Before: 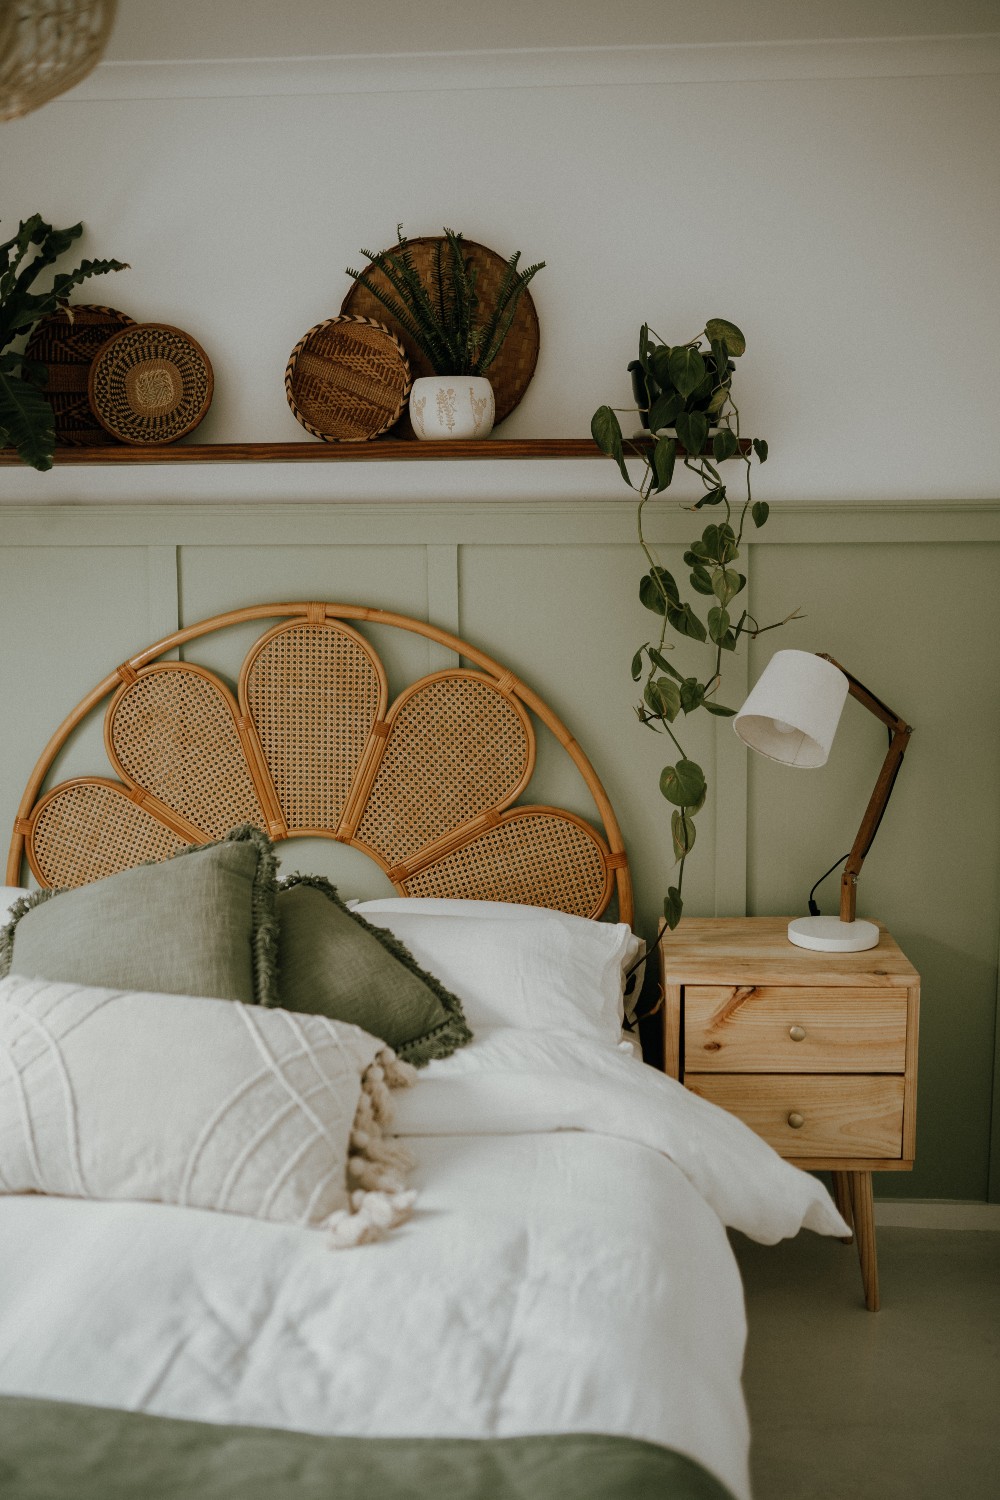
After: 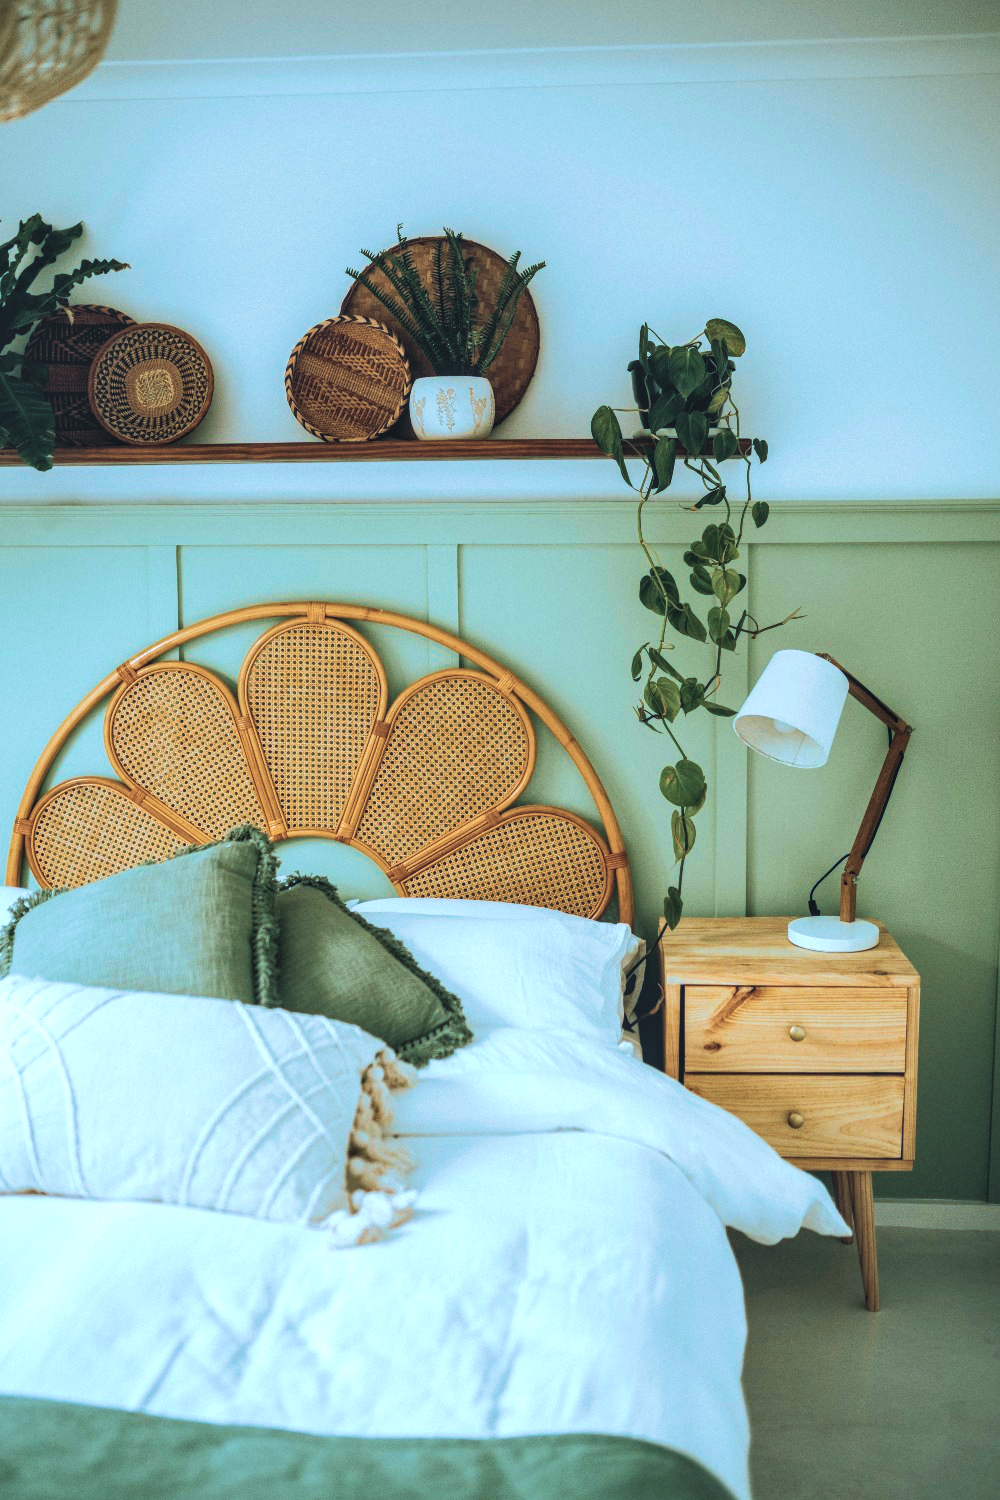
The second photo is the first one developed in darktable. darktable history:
exposure: black level correction 0.001, compensate highlight preservation false
color correction: highlights a* -9.35, highlights b* -23.15
tone equalizer: on, module defaults
contrast brightness saturation: brightness 0.28
color balance rgb: global offset › luminance 0.71%, perceptual saturation grading › global saturation -11.5%, perceptual brilliance grading › highlights 17.77%, perceptual brilliance grading › mid-tones 31.71%, perceptual brilliance grading › shadows -31.01%, global vibrance 50%
local contrast: detail 130%
velvia: strength 75%
